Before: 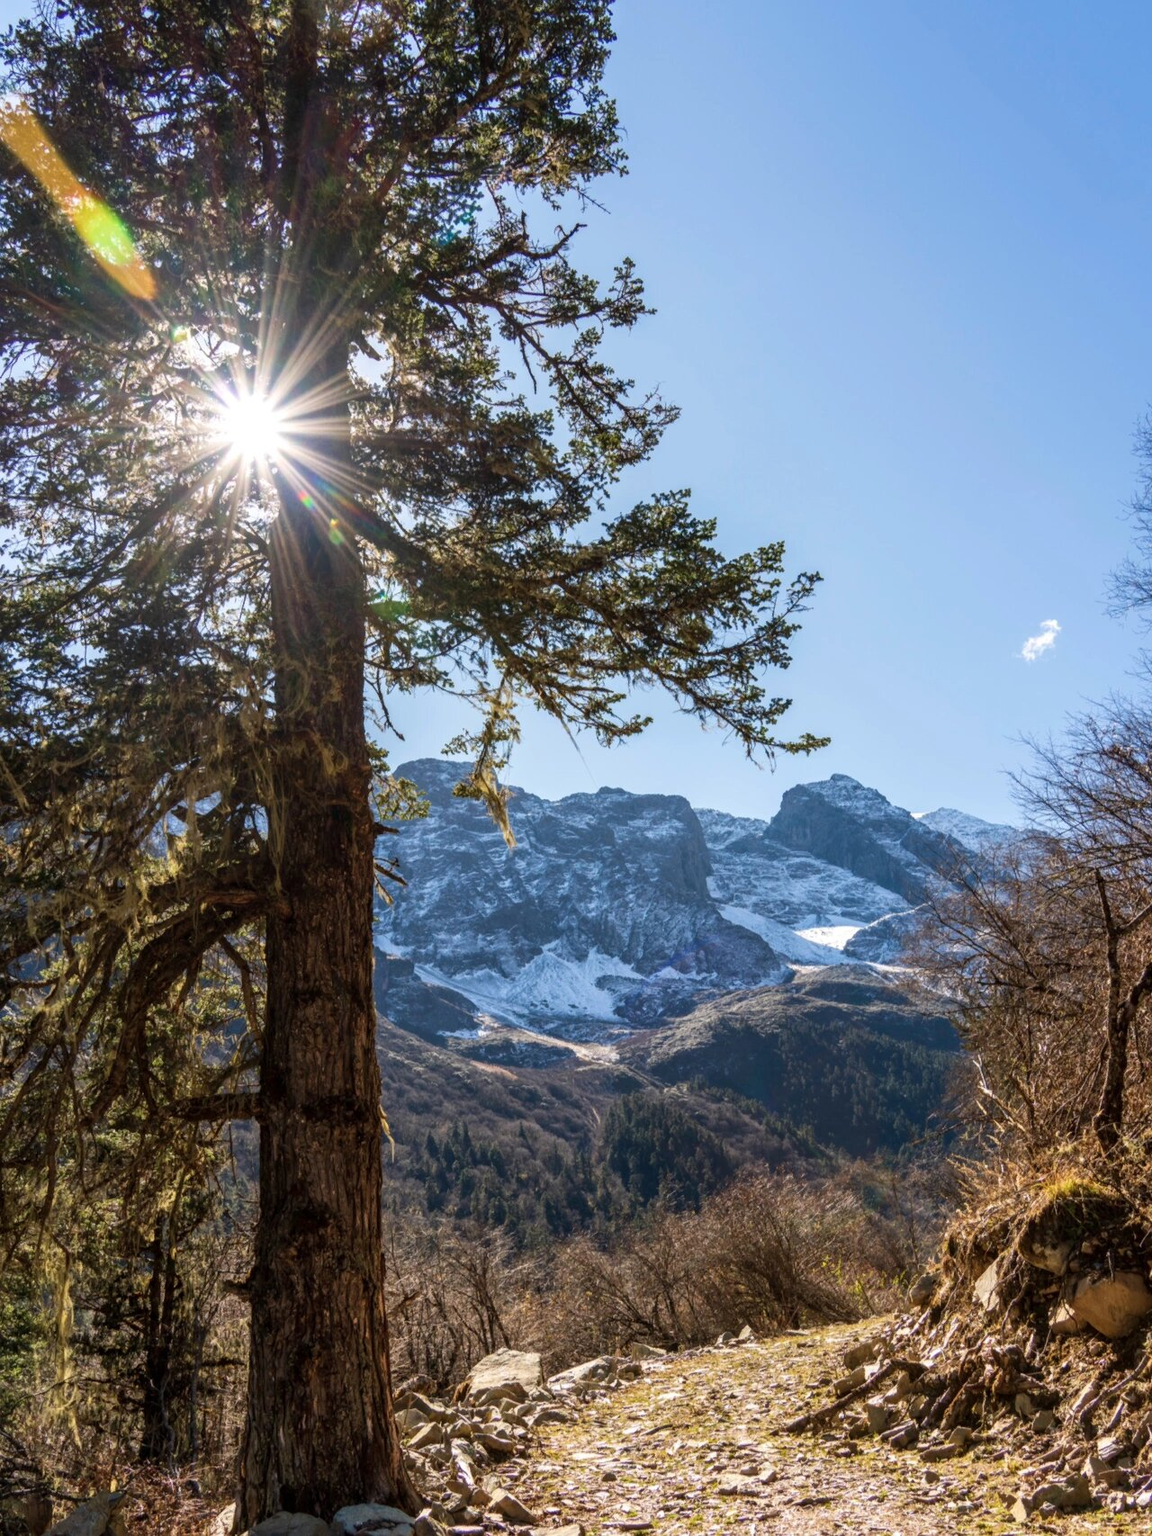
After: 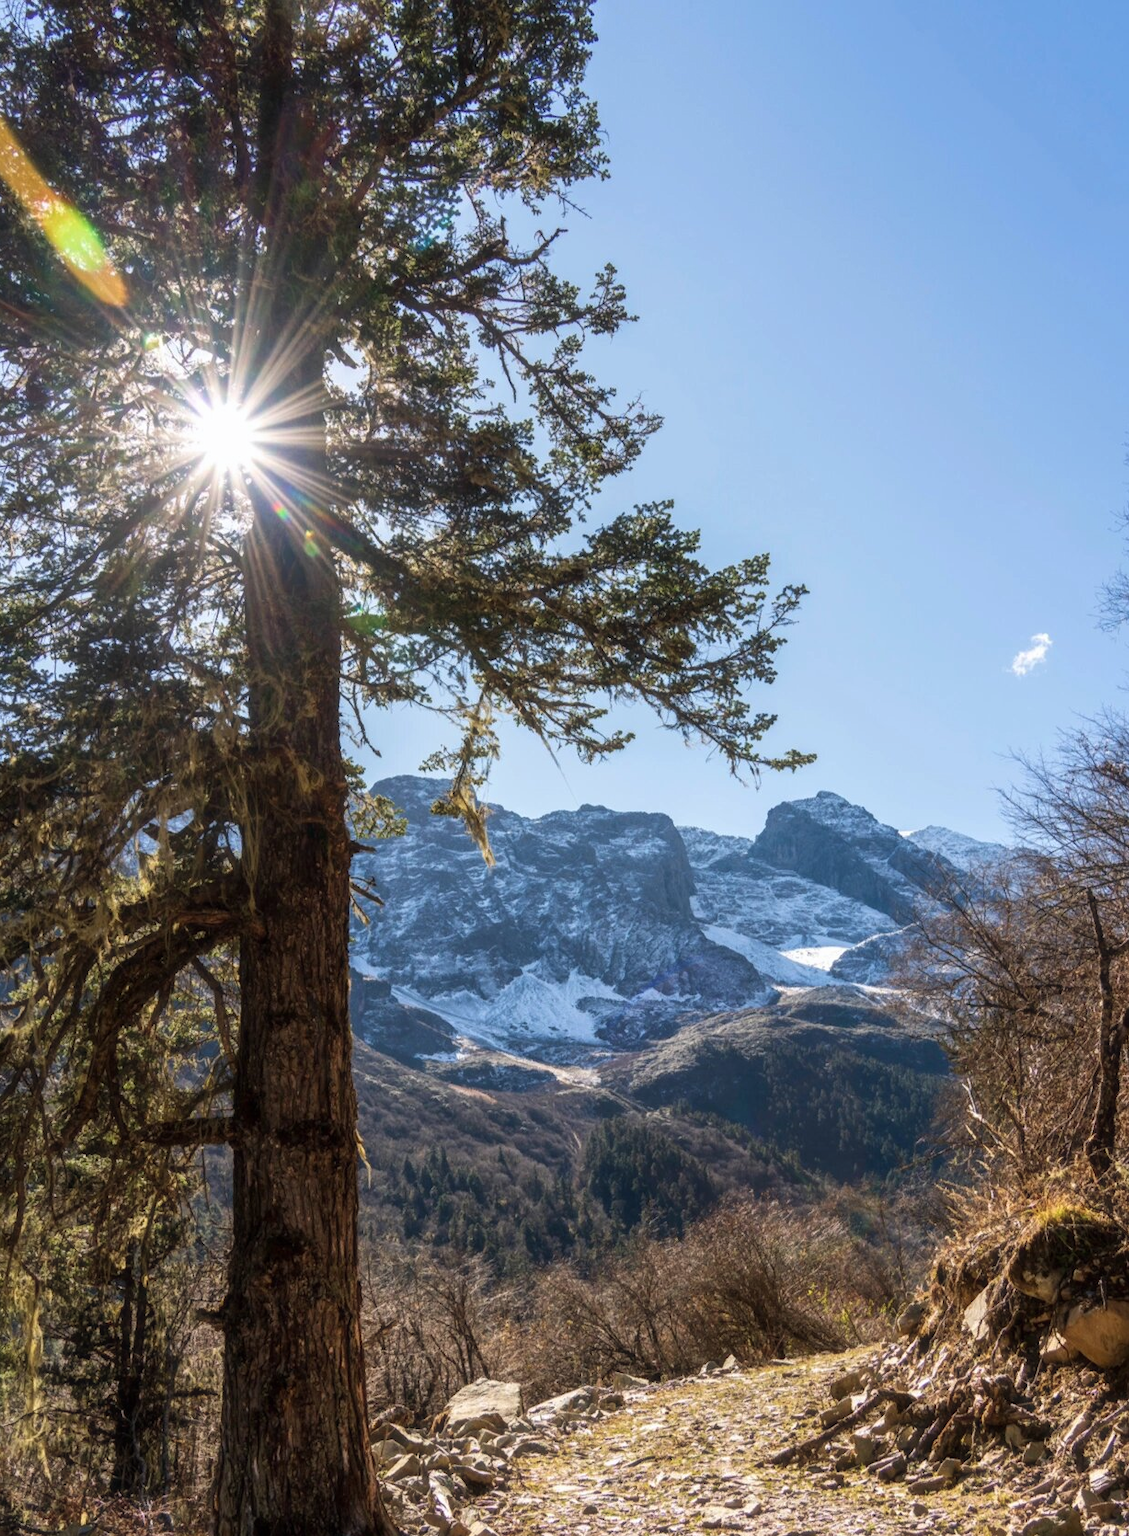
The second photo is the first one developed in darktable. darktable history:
haze removal: strength -0.057, compatibility mode true, adaptive false
crop and rotate: left 2.739%, right 1.293%, bottom 2.128%
